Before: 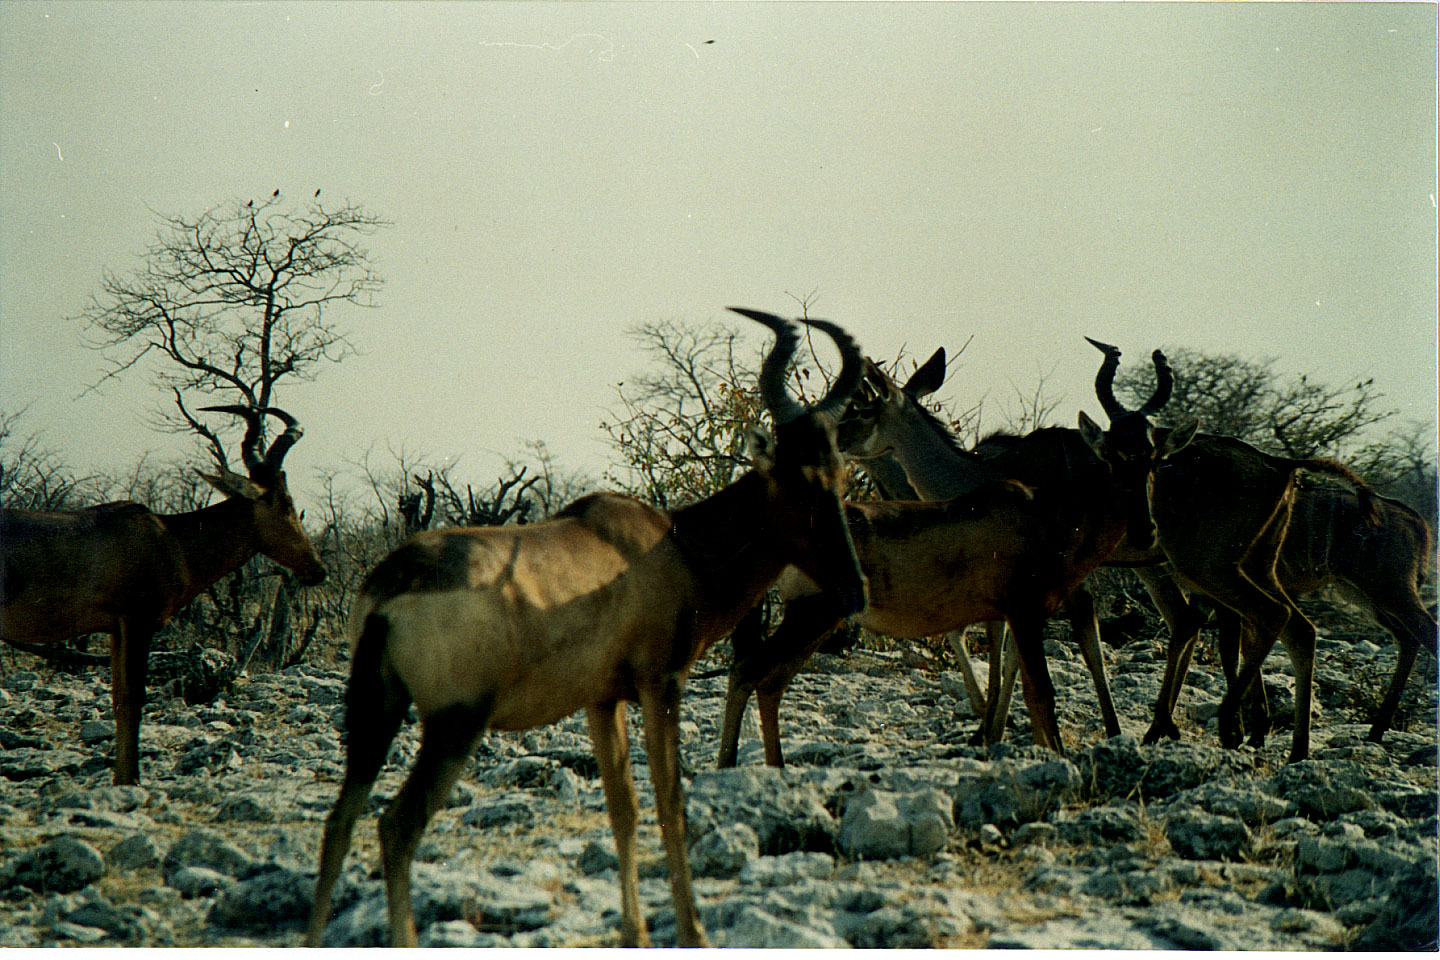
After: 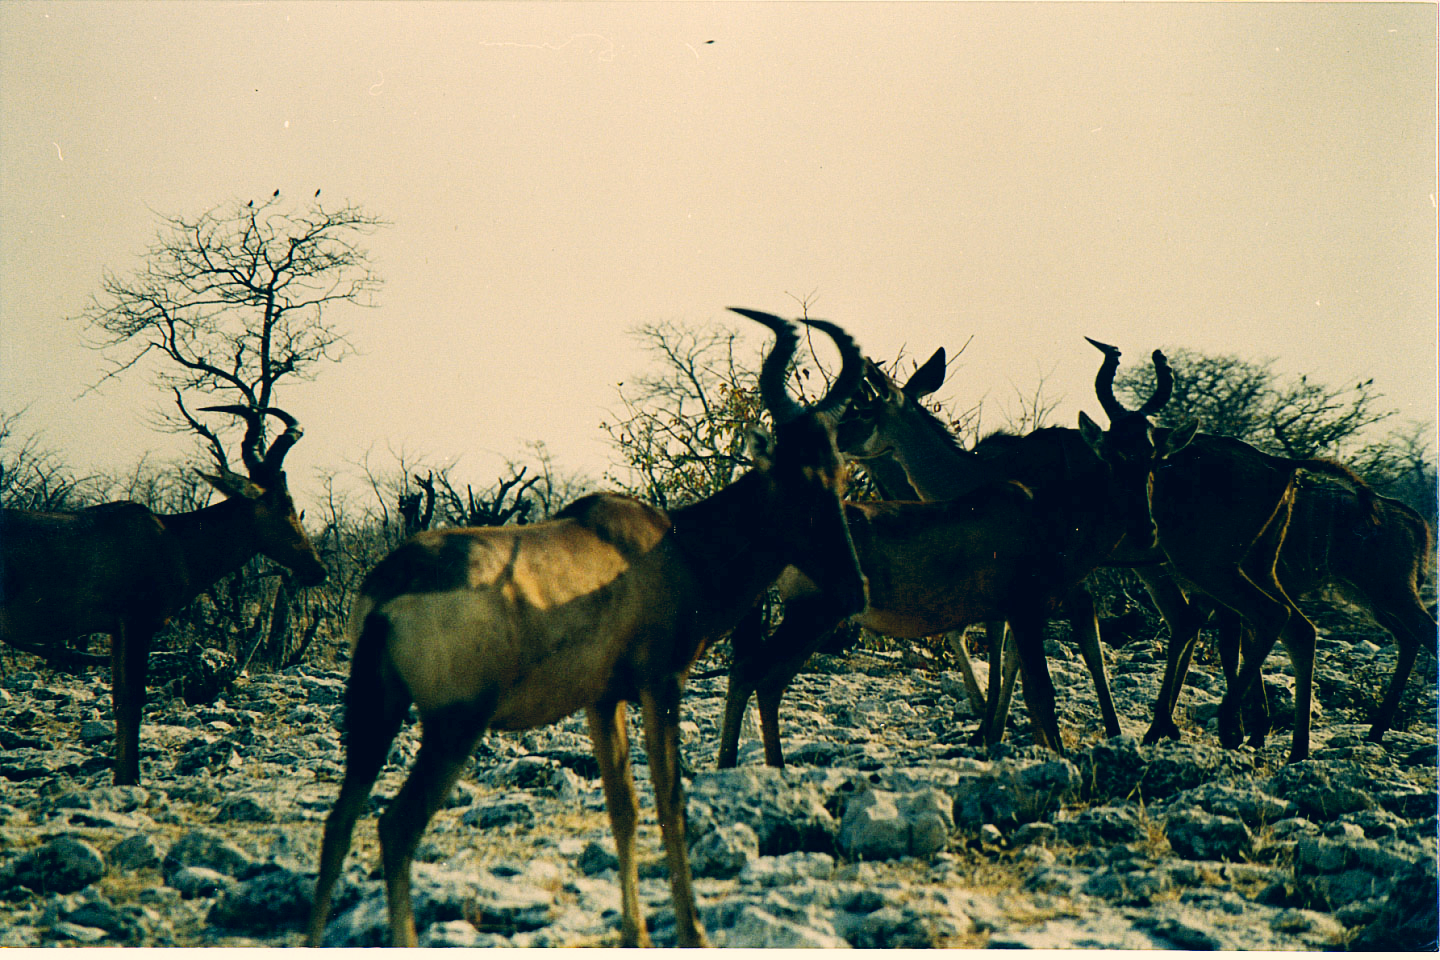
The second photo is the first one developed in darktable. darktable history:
color correction: highlights a* 10.32, highlights b* 14.66, shadows a* -9.59, shadows b* -15.02
tone curve: curves: ch0 [(0, 0) (0.003, 0.014) (0.011, 0.019) (0.025, 0.026) (0.044, 0.037) (0.069, 0.053) (0.1, 0.083) (0.136, 0.121) (0.177, 0.163) (0.224, 0.22) (0.277, 0.281) (0.335, 0.354) (0.399, 0.436) (0.468, 0.526) (0.543, 0.612) (0.623, 0.706) (0.709, 0.79) (0.801, 0.858) (0.898, 0.925) (1, 1)], preserve colors none
